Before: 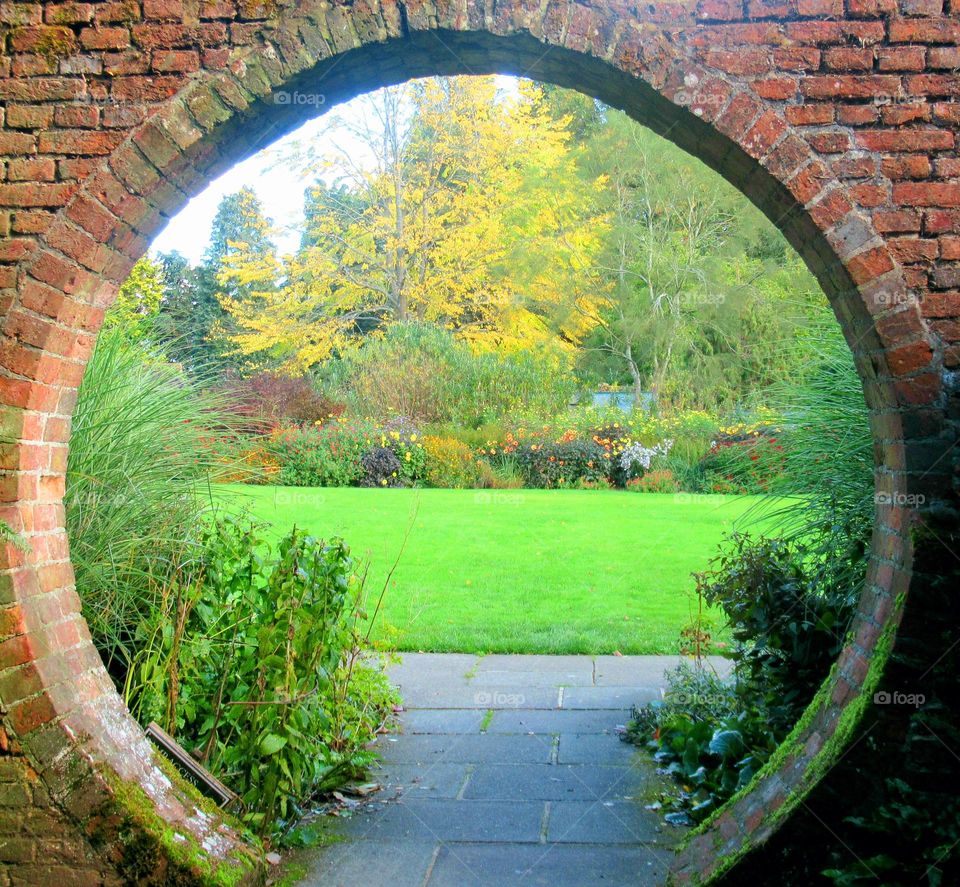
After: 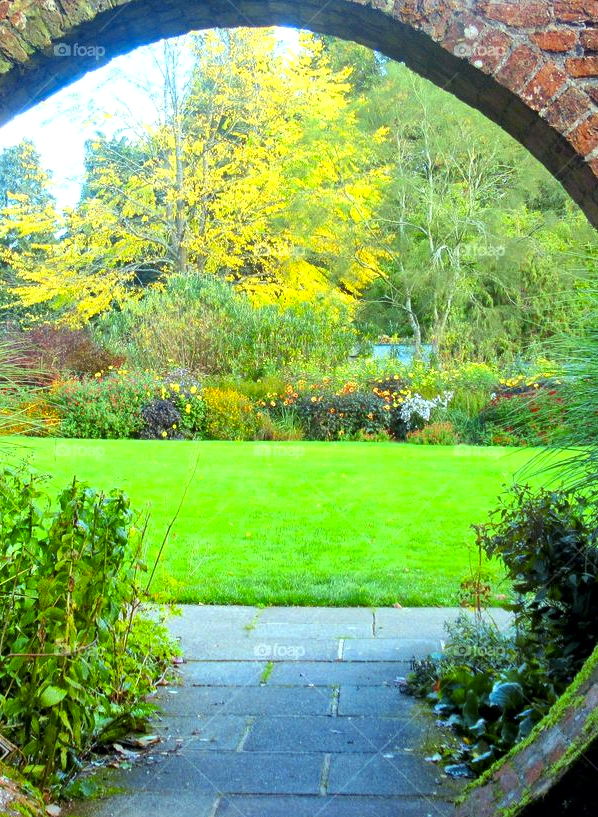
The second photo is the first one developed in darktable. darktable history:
shadows and highlights: shadows 37.27, highlights -28.18, soften with gaussian
color balance rgb: shadows lift › luminance 0.49%, shadows lift › chroma 6.83%, shadows lift › hue 300.29°, power › hue 208.98°, highlights gain › luminance 20.24%, highlights gain › chroma 2.73%, highlights gain › hue 173.85°, perceptual saturation grading › global saturation 18.05%
crop and rotate: left 22.918%, top 5.629%, right 14.711%, bottom 2.247%
local contrast: mode bilateral grid, contrast 20, coarseness 50, detail 140%, midtone range 0.2
color contrast: green-magenta contrast 0.81
